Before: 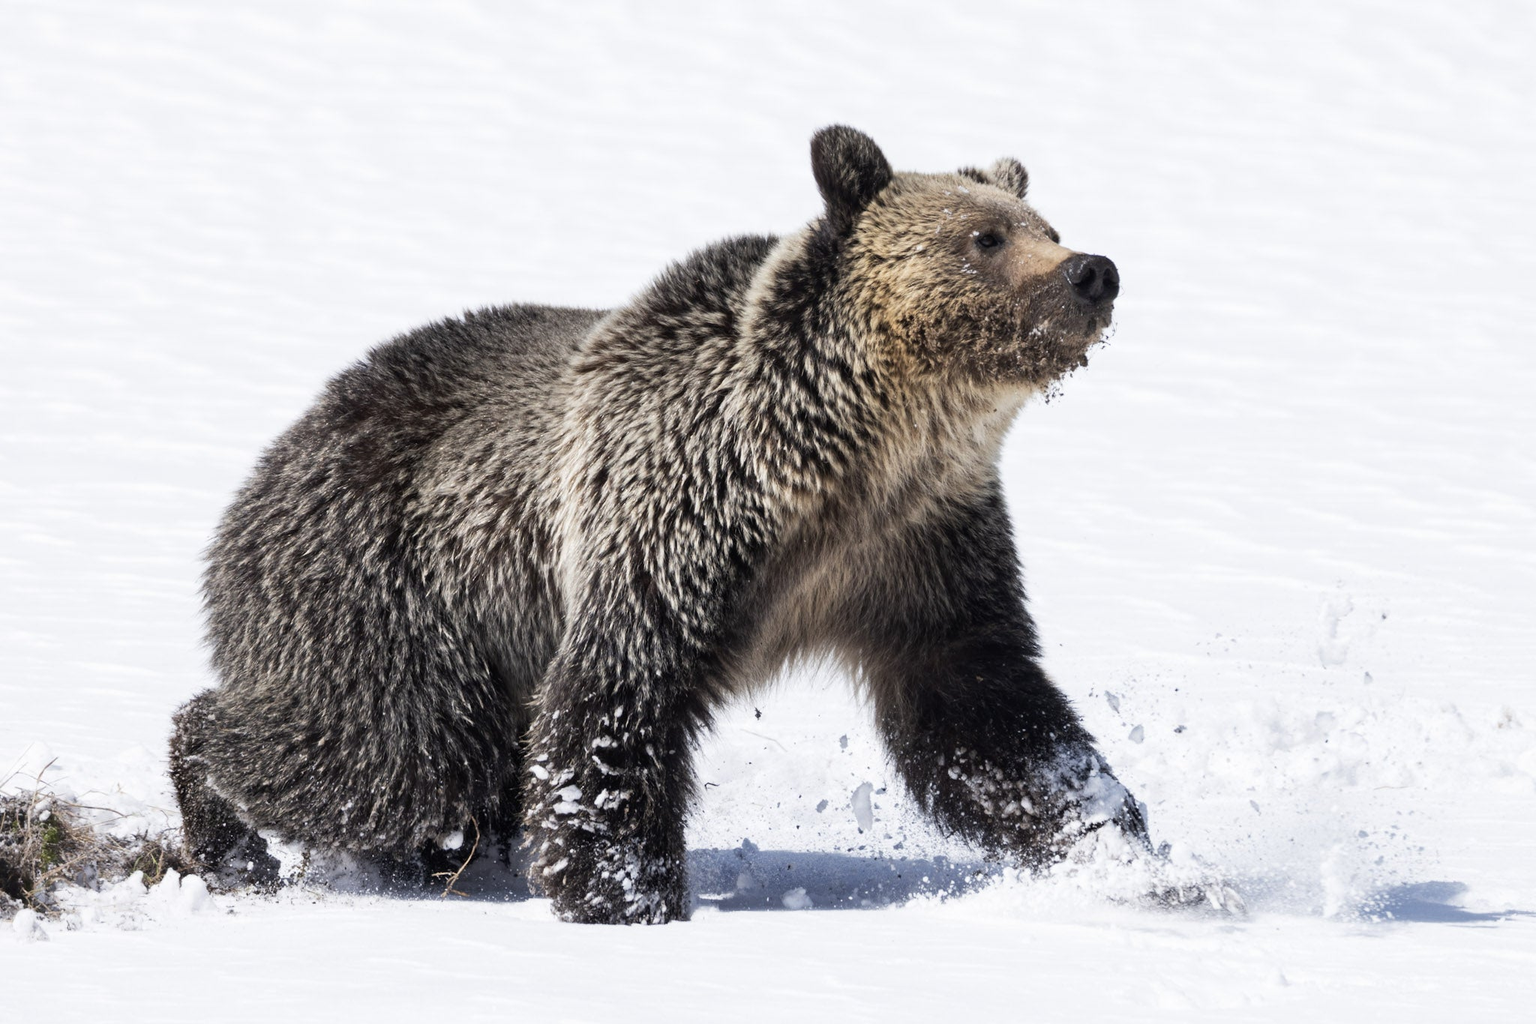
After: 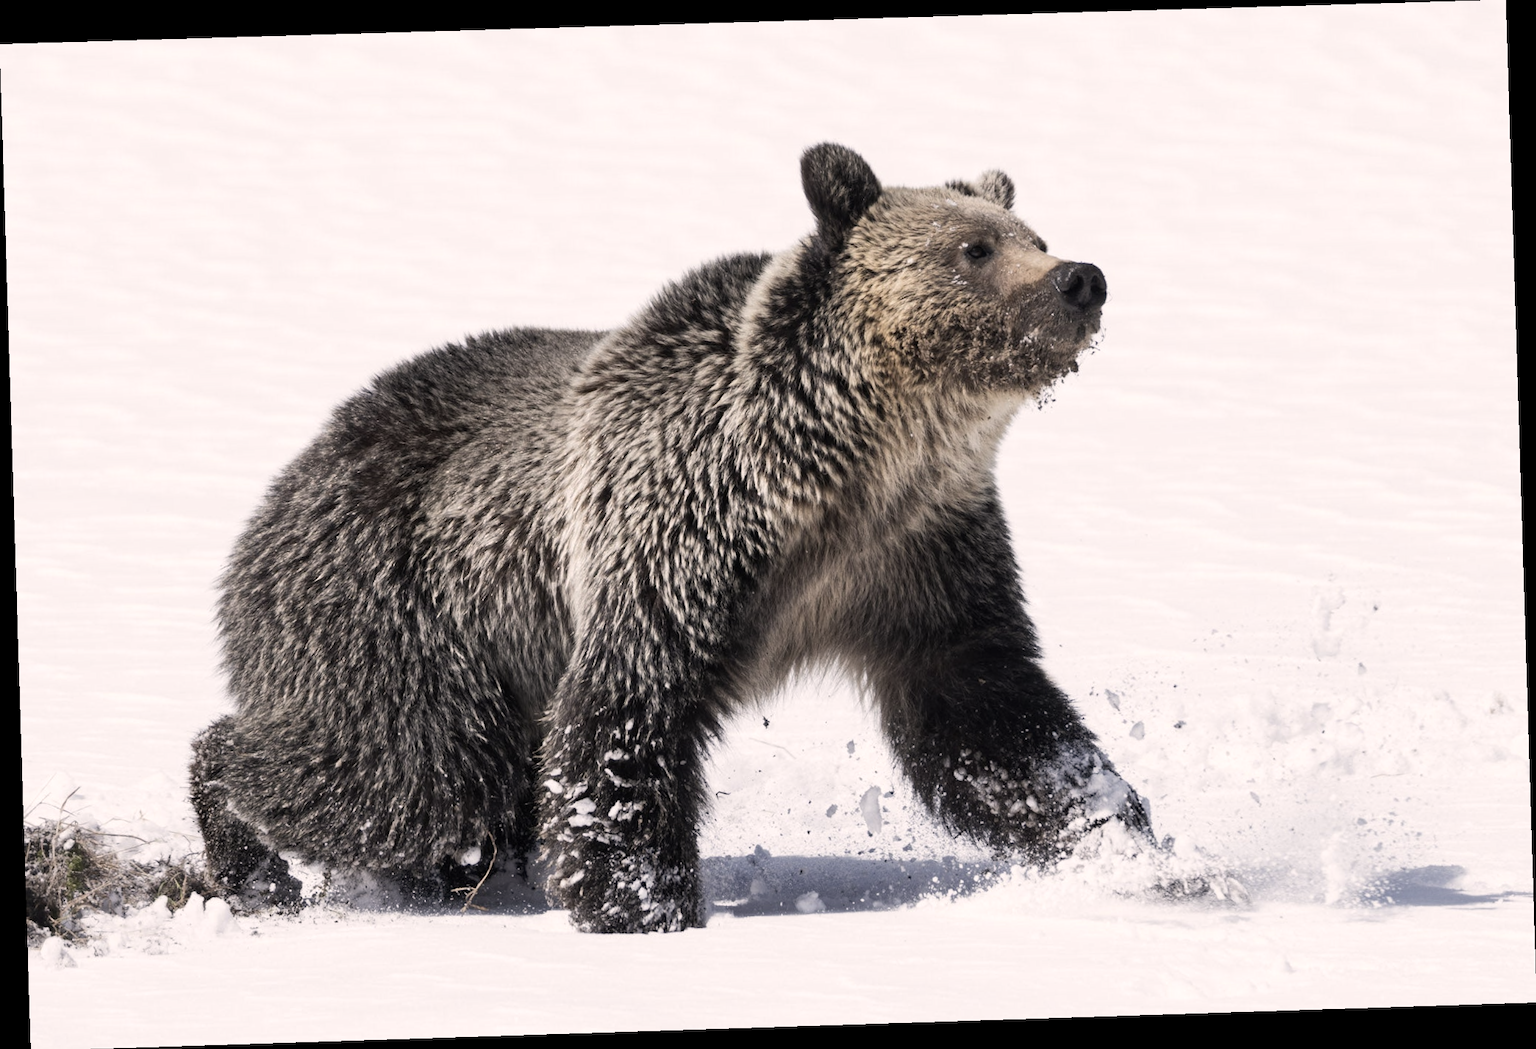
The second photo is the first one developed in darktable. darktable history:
color correction: highlights a* 5.59, highlights b* 5.24, saturation 0.68
rotate and perspective: rotation -1.77°, lens shift (horizontal) 0.004, automatic cropping off
